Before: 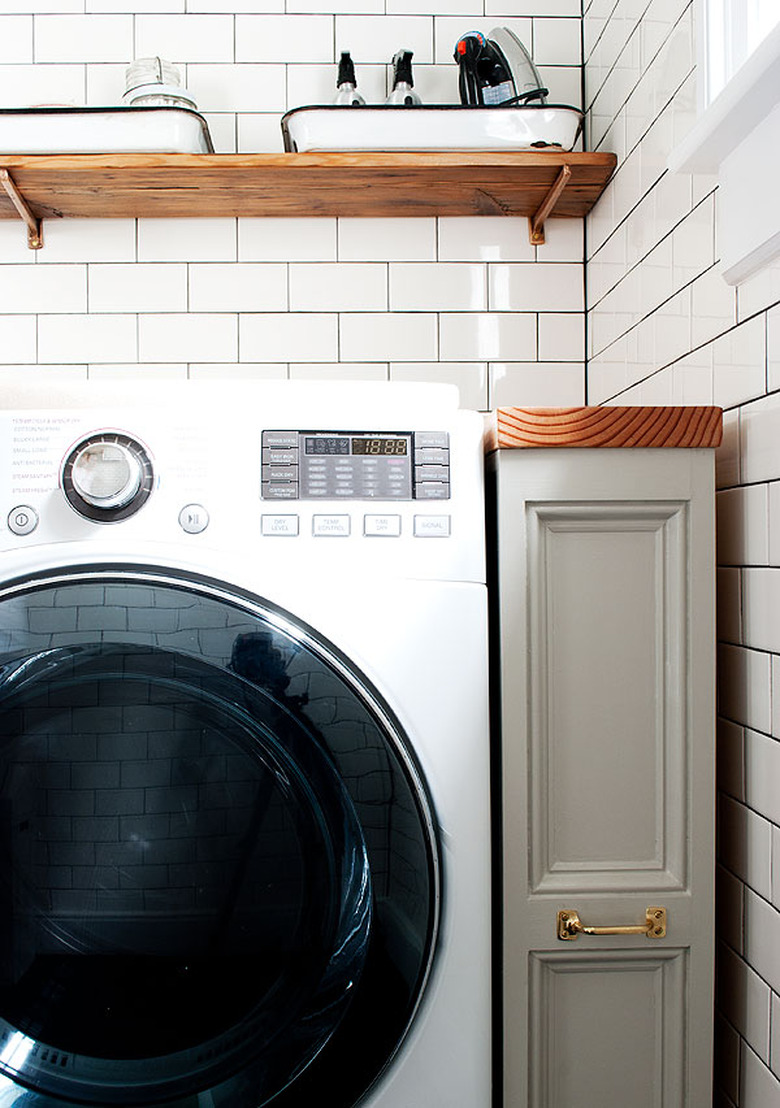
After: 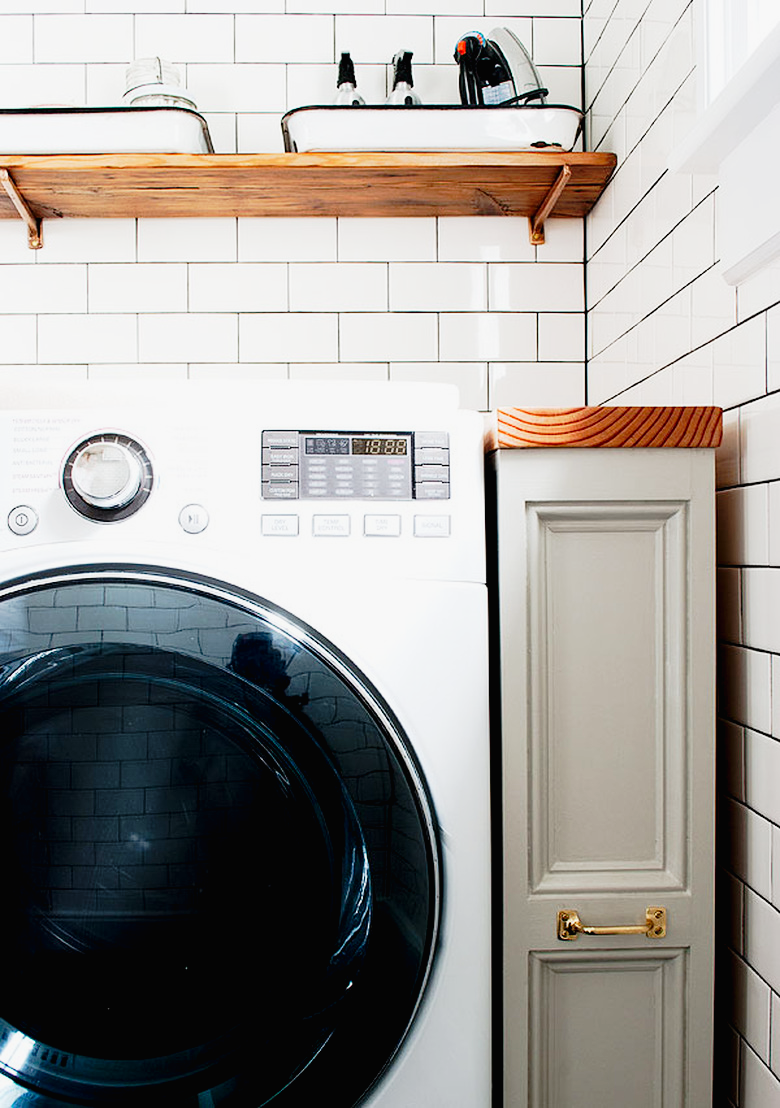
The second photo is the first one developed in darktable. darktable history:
exposure: black level correction 0.005, exposure 0.005 EV, compensate exposure bias true, compensate highlight preservation false
tone curve: curves: ch0 [(0, 0.012) (0.144, 0.137) (0.326, 0.386) (0.489, 0.573) (0.656, 0.763) (0.849, 0.902) (1, 0.974)]; ch1 [(0, 0) (0.366, 0.367) (0.475, 0.453) (0.487, 0.501) (0.519, 0.527) (0.544, 0.579) (0.562, 0.619) (0.622, 0.694) (1, 1)]; ch2 [(0, 0) (0.333, 0.346) (0.375, 0.375) (0.424, 0.43) (0.476, 0.492) (0.502, 0.503) (0.533, 0.541) (0.572, 0.615) (0.605, 0.656) (0.641, 0.709) (1, 1)], preserve colors none
